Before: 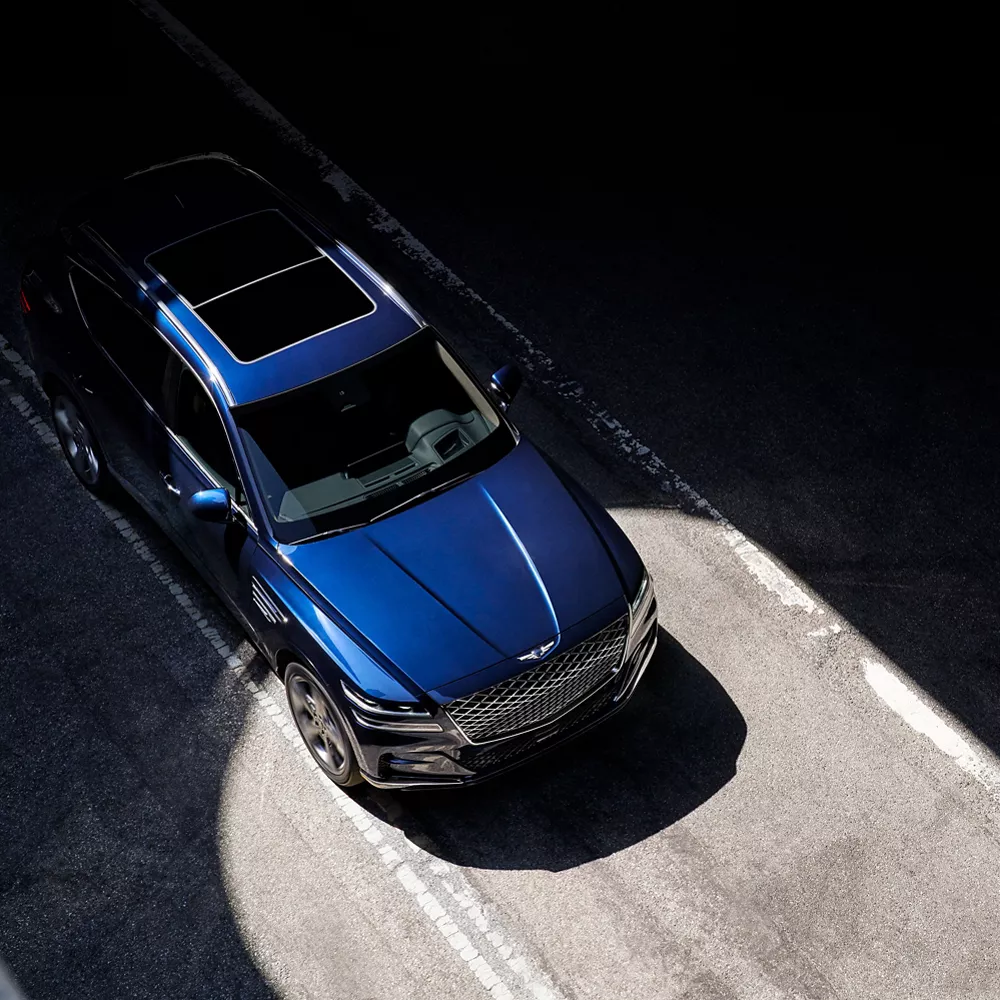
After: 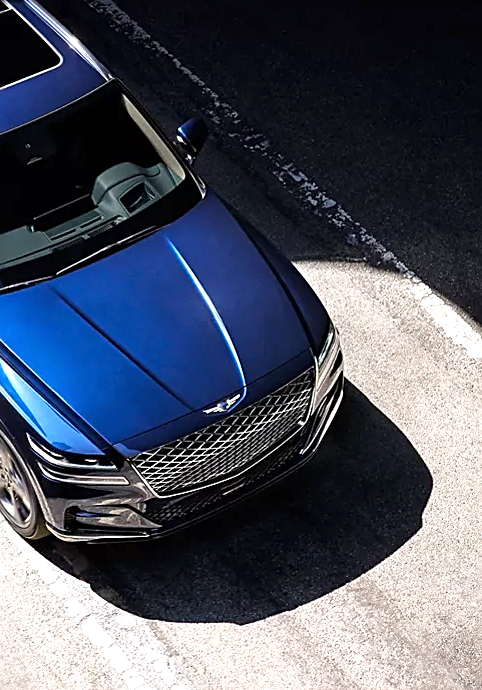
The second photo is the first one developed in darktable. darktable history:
sharpen: amount 0.496
crop: left 31.403%, top 24.716%, right 20.391%, bottom 6.284%
exposure: black level correction 0, exposure 0.683 EV, compensate highlight preservation false
